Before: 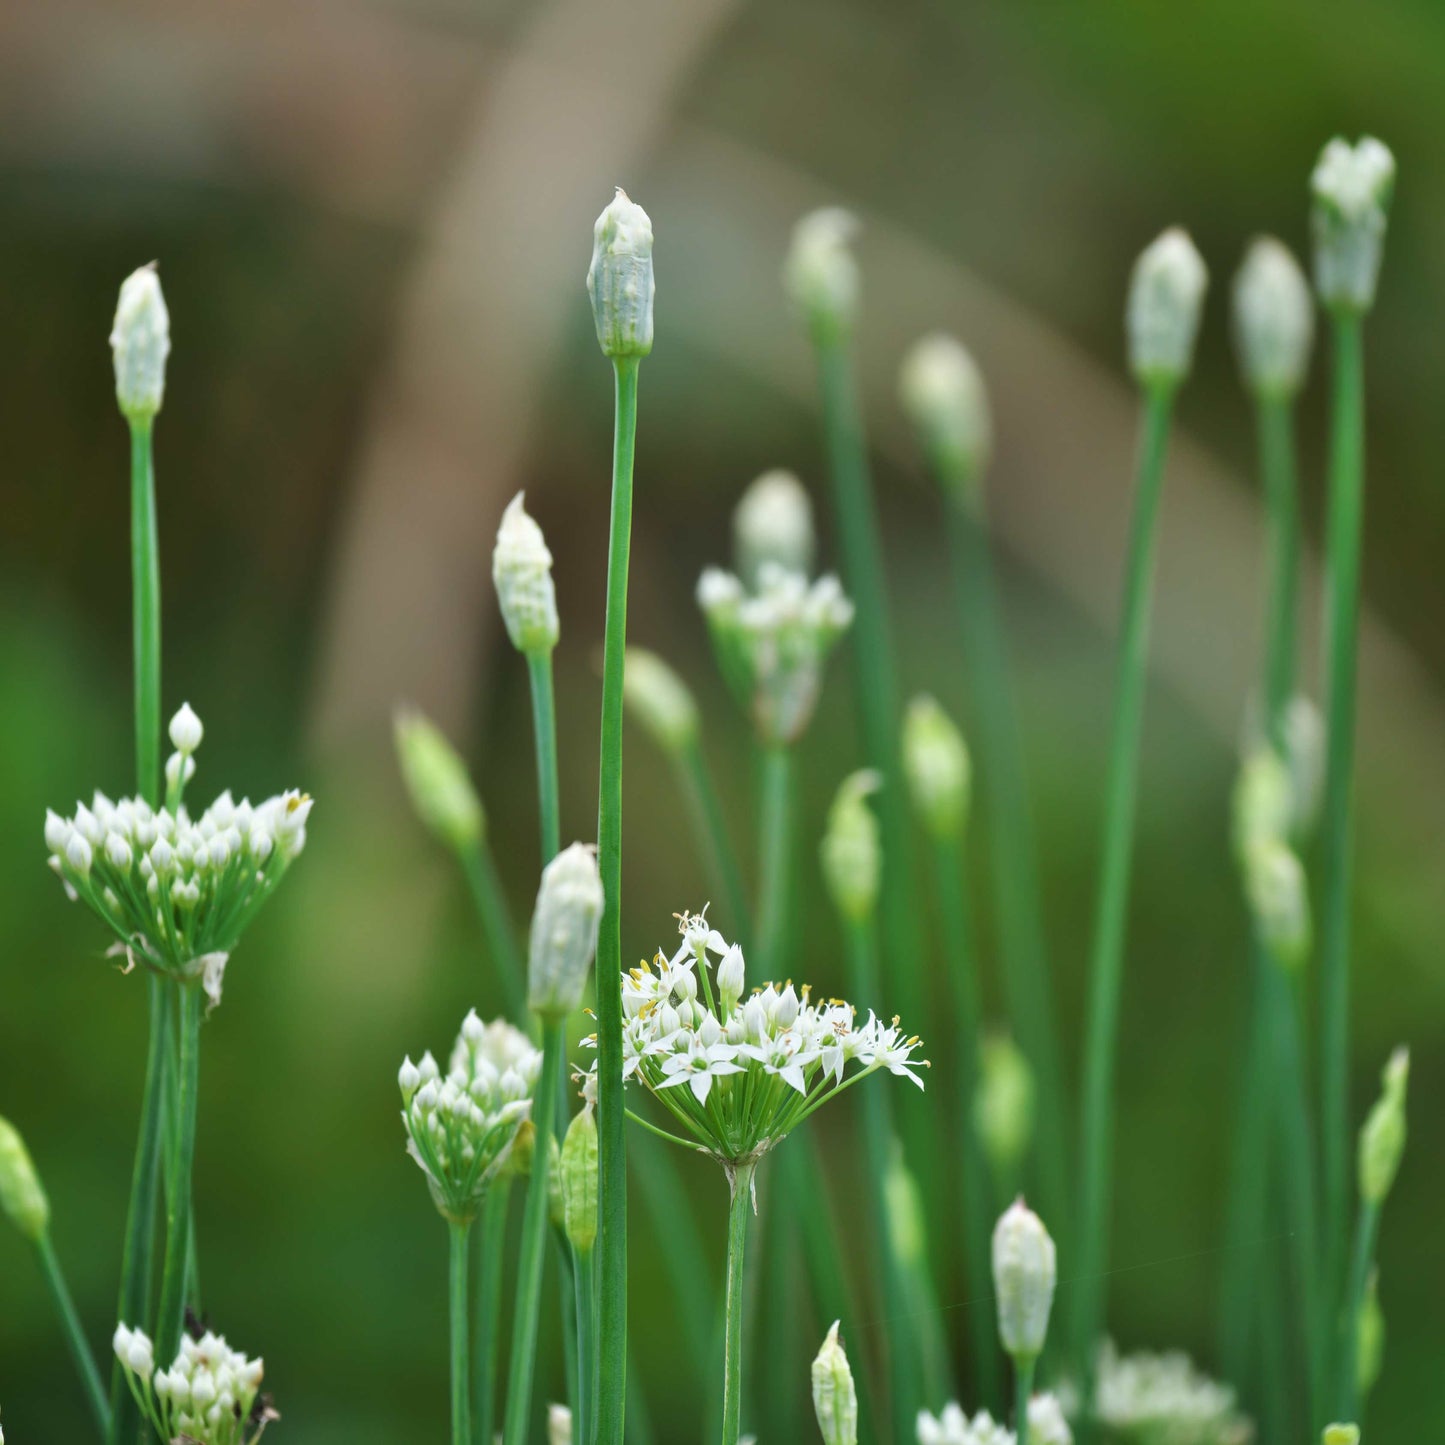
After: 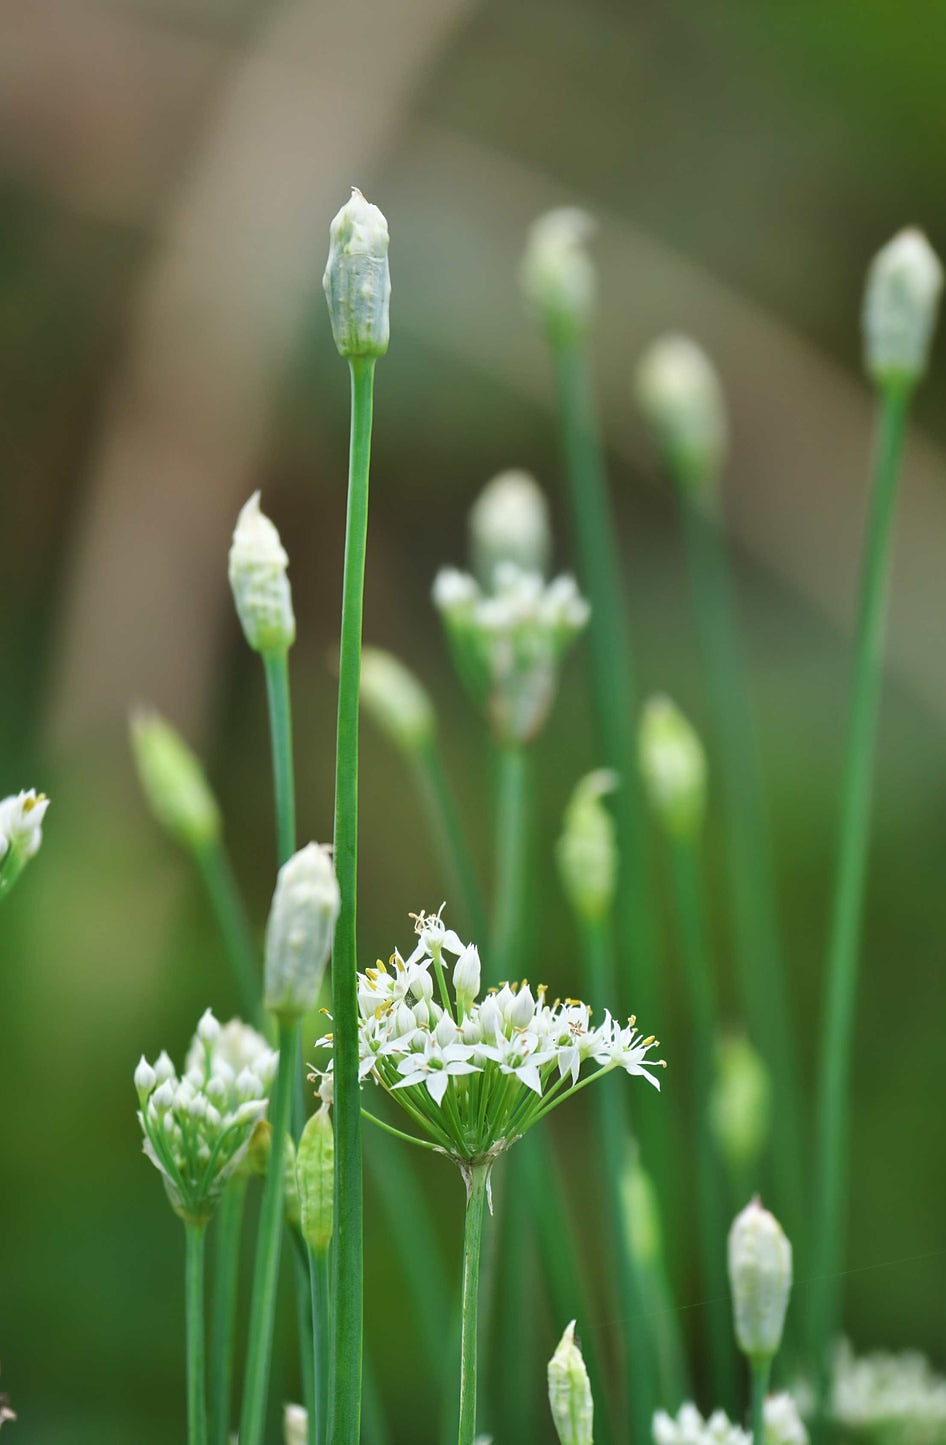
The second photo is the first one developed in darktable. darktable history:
crop and rotate: left 18.328%, right 16.182%
sharpen: radius 1.448, amount 0.396, threshold 1.483
